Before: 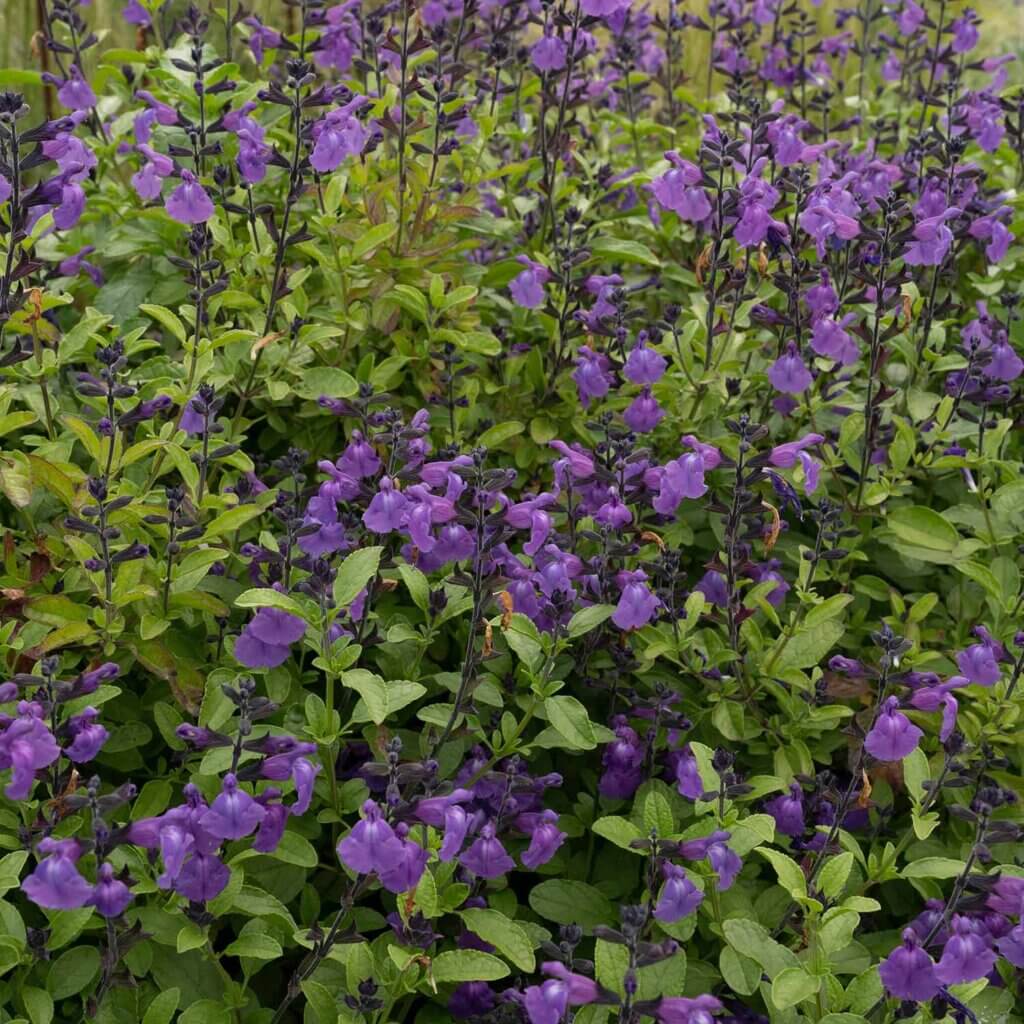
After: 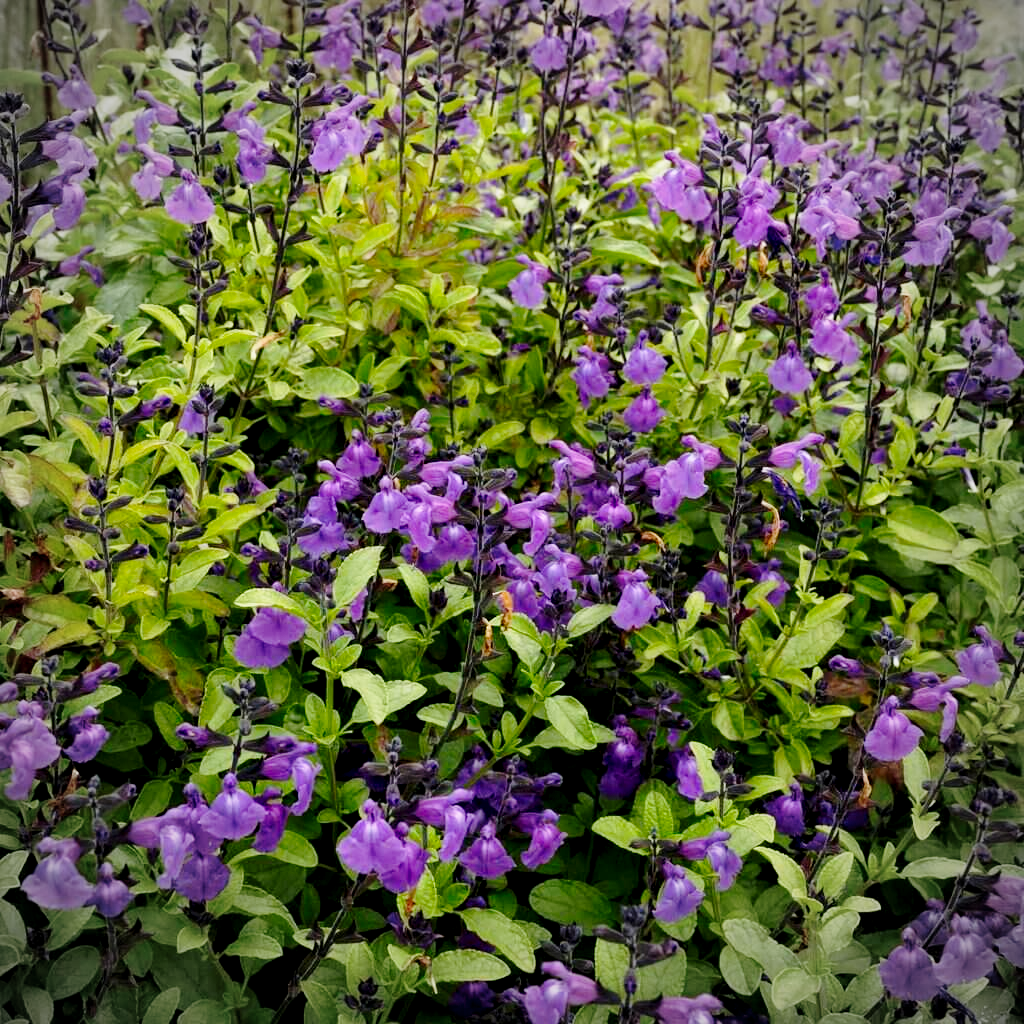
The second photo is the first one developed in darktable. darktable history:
exposure: black level correction 0.01, exposure 0.011 EV, compensate highlight preservation false
vignetting: fall-off start 74.49%, fall-off radius 65.9%, brightness -0.628, saturation -0.68
tone equalizer: on, module defaults
base curve: curves: ch0 [(0, 0) (0.028, 0.03) (0.121, 0.232) (0.46, 0.748) (0.859, 0.968) (1, 1)], preserve colors none
